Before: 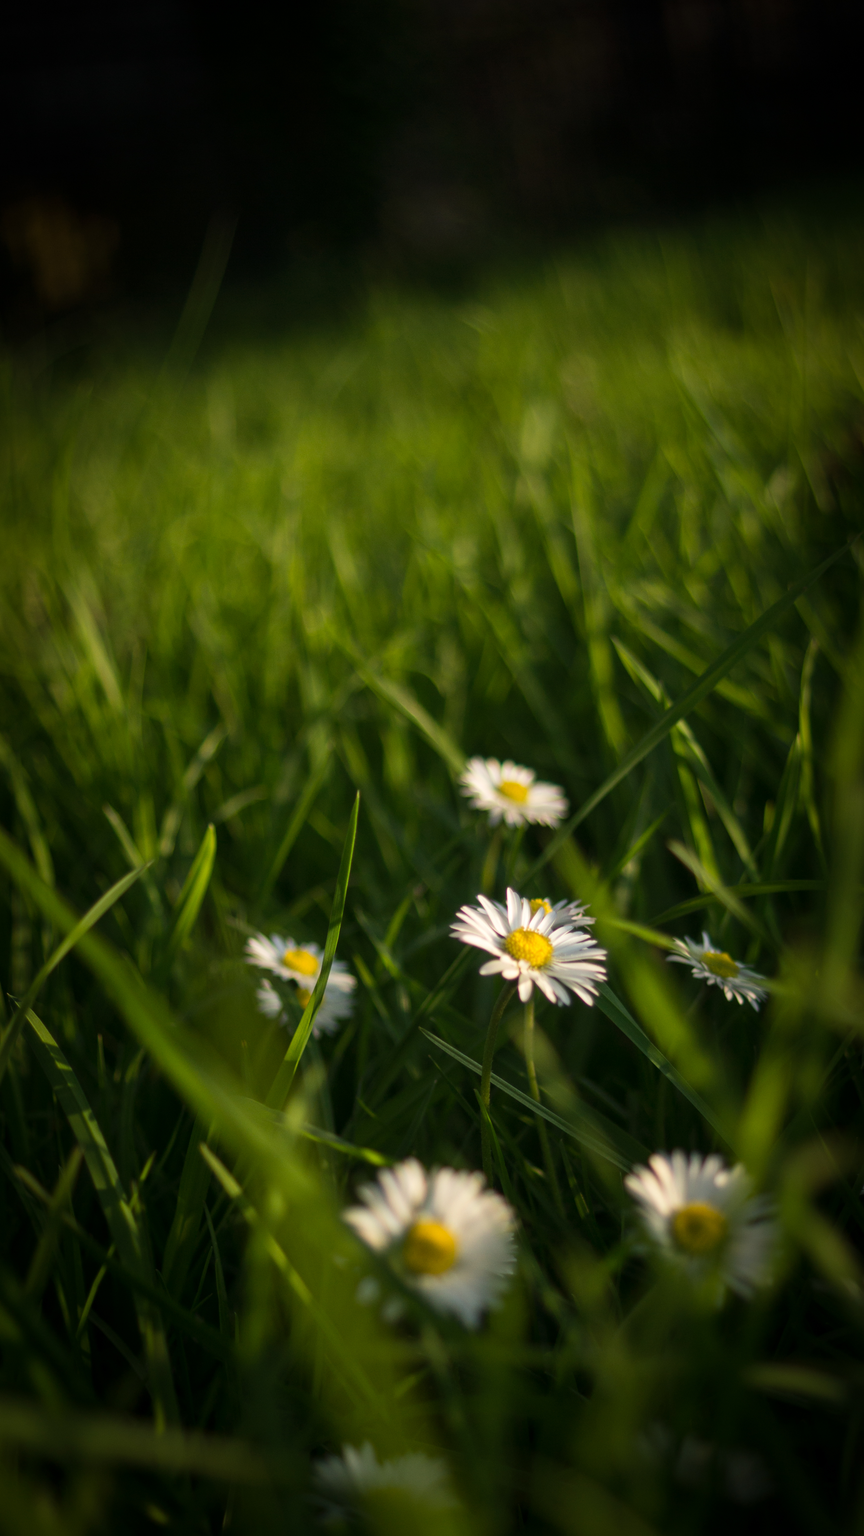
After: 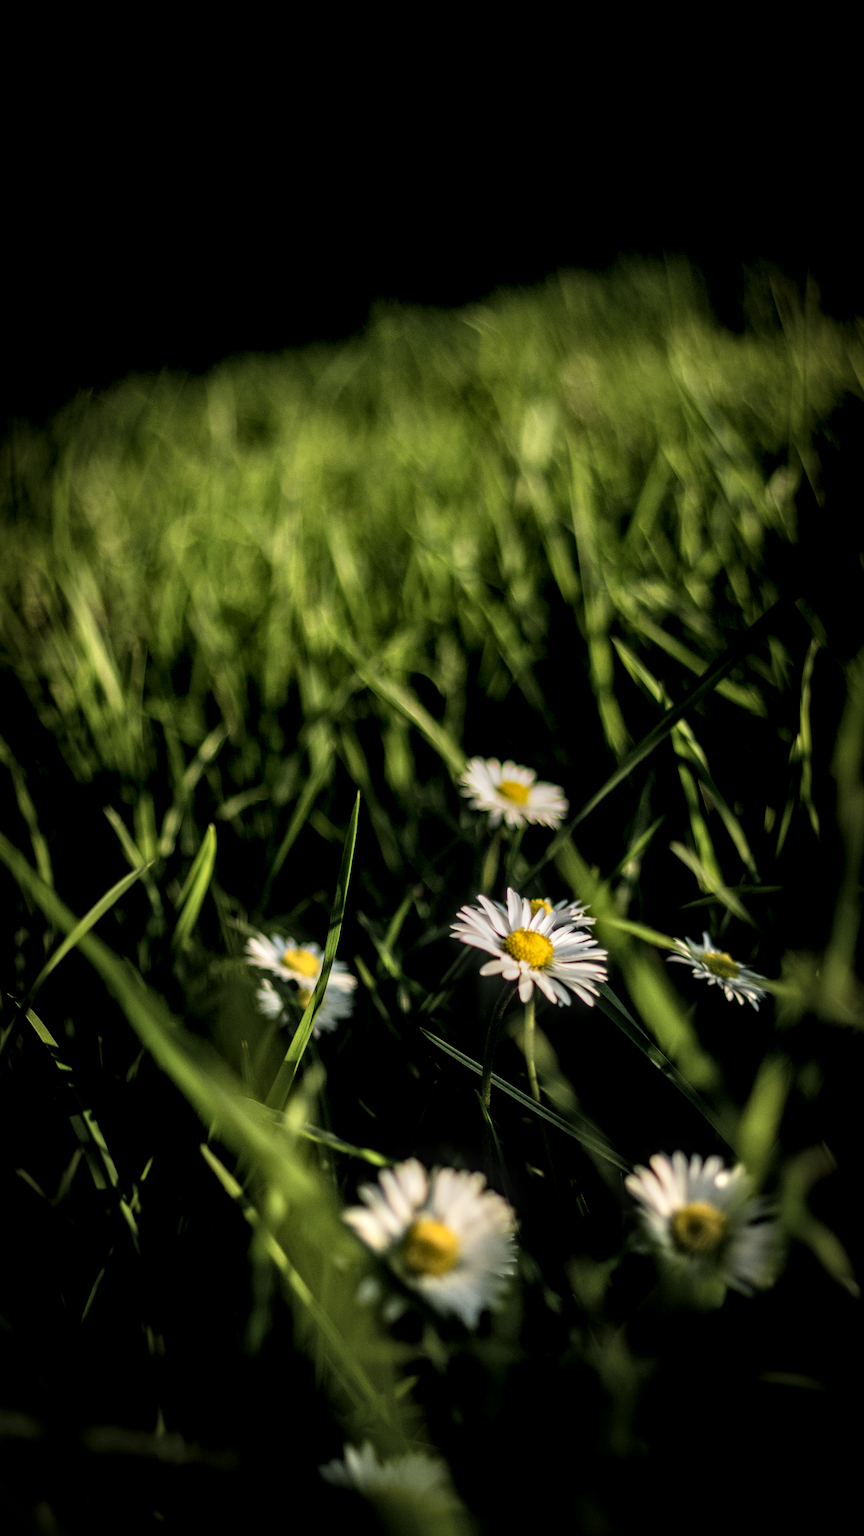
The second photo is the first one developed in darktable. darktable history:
filmic rgb: black relative exposure -5 EV, white relative exposure 3.5 EV, hardness 3.19, contrast 1.3, highlights saturation mix -50%
local contrast: highlights 0%, shadows 0%, detail 182%
